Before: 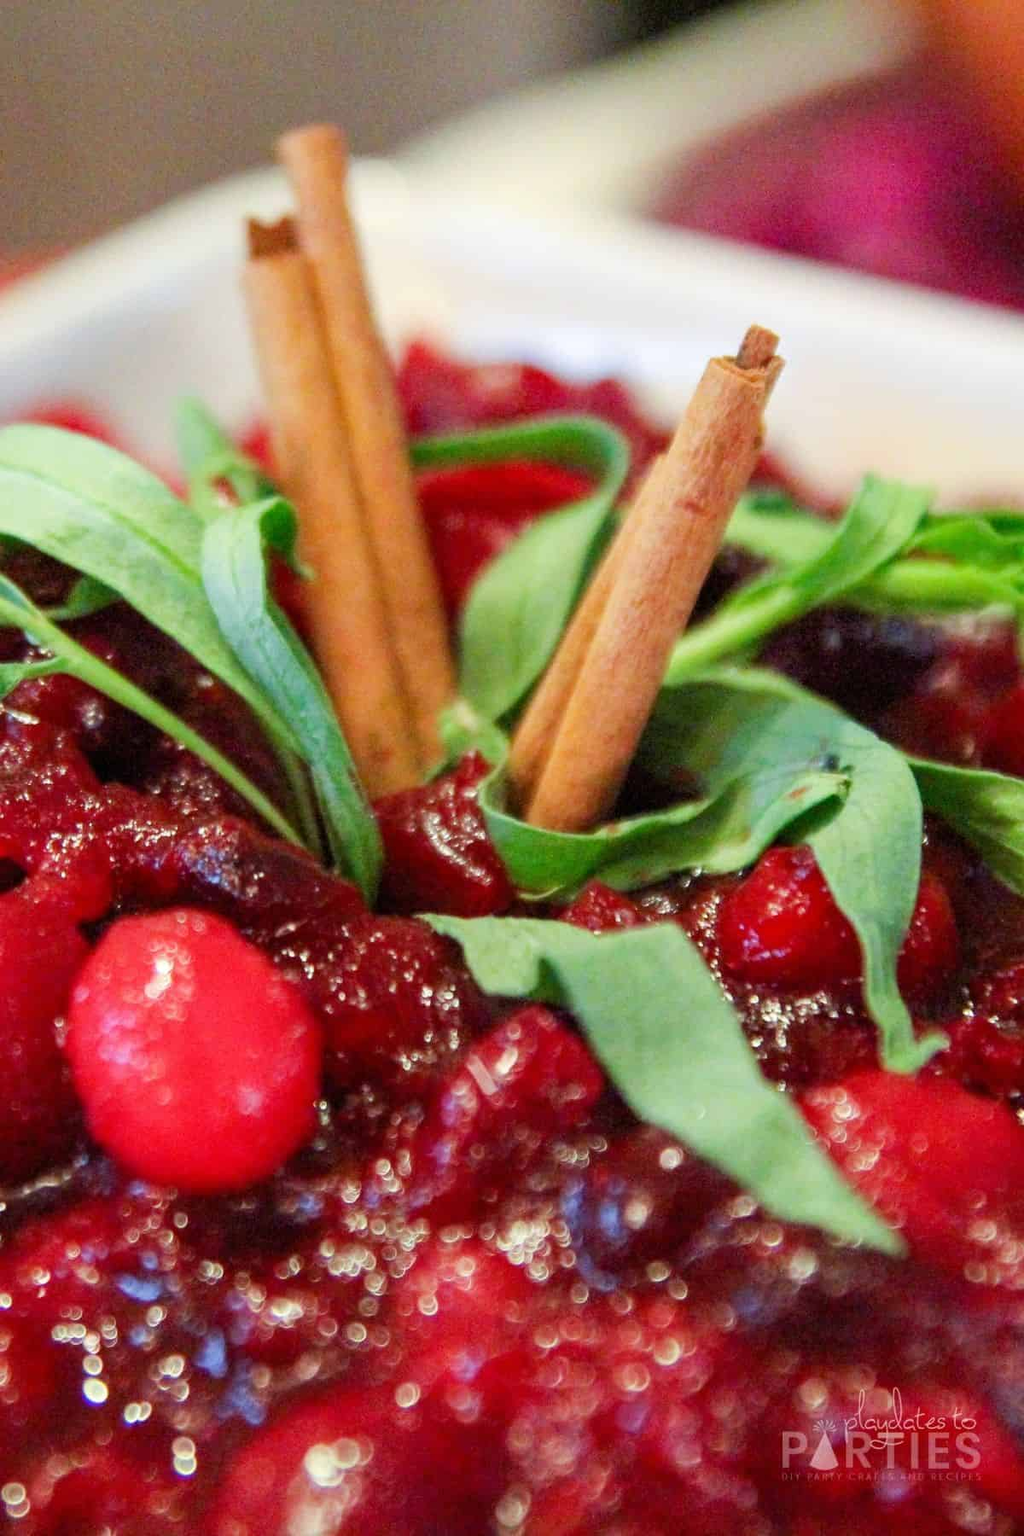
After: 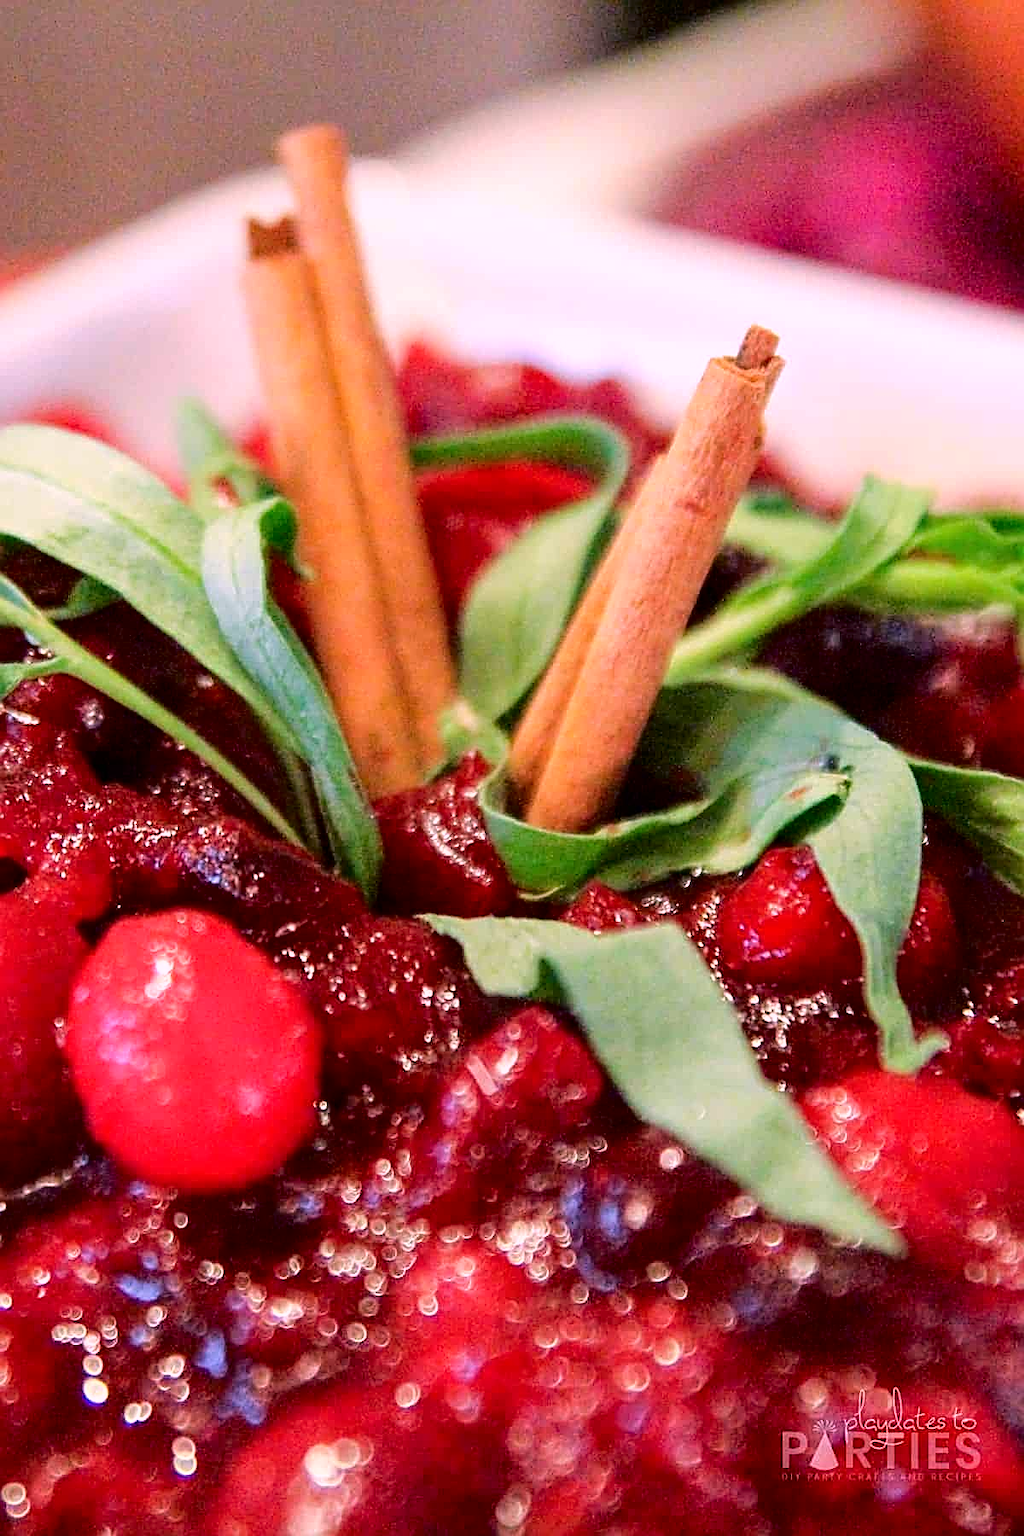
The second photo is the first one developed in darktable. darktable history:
white balance: red 1.188, blue 1.11
fill light: exposure -2 EV, width 8.6
sharpen: amount 0.901
